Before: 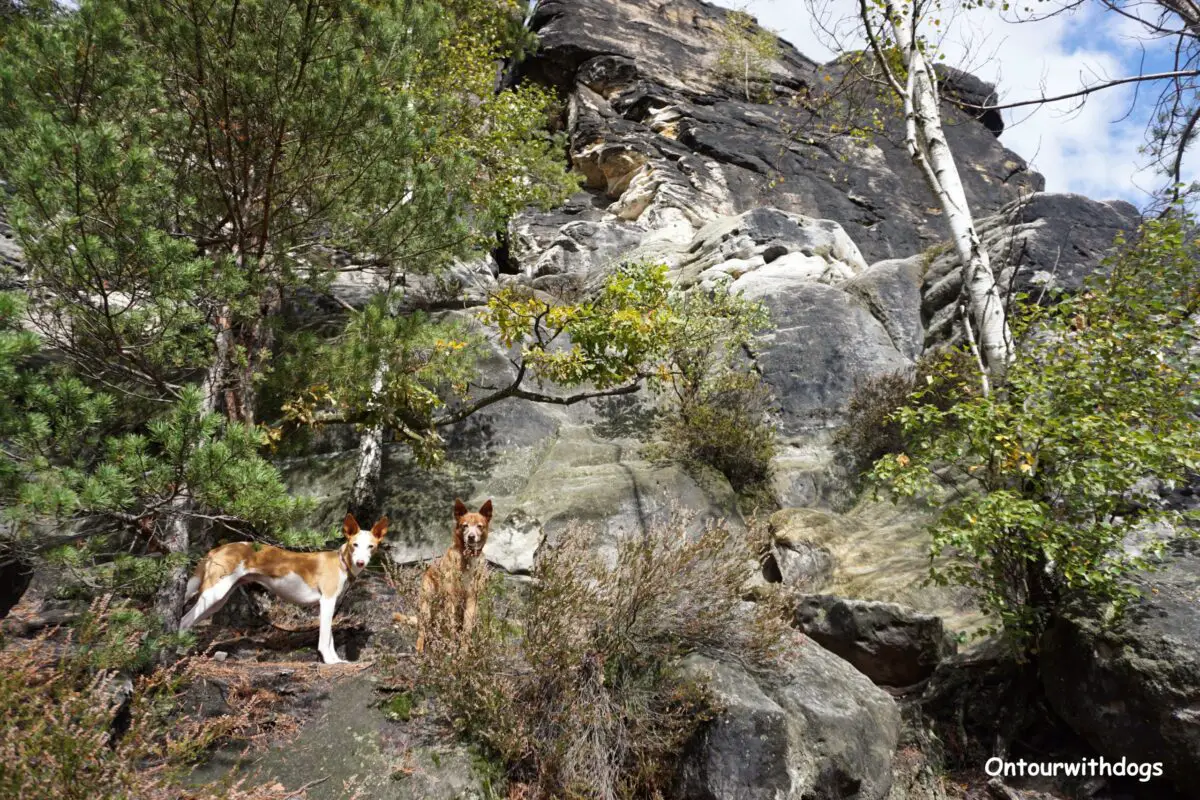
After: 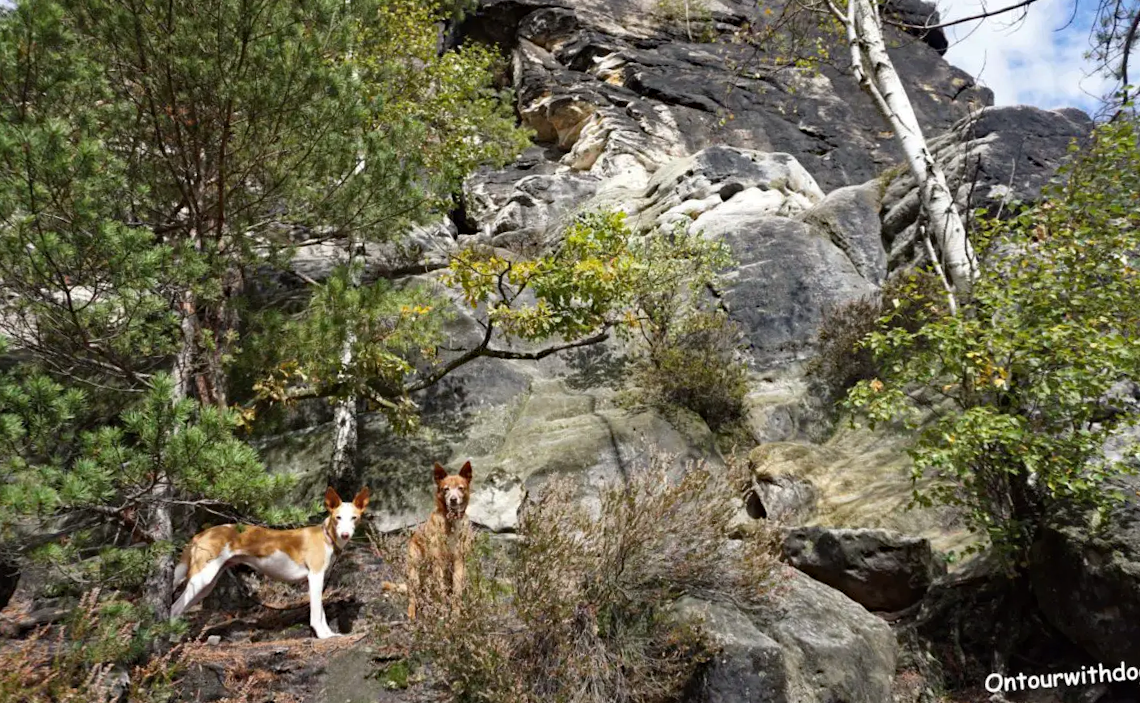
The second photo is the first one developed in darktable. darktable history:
haze removal: compatibility mode true, adaptive false
rotate and perspective: rotation -5°, crop left 0.05, crop right 0.952, crop top 0.11, crop bottom 0.89
base curve: exposure shift 0, preserve colors none
